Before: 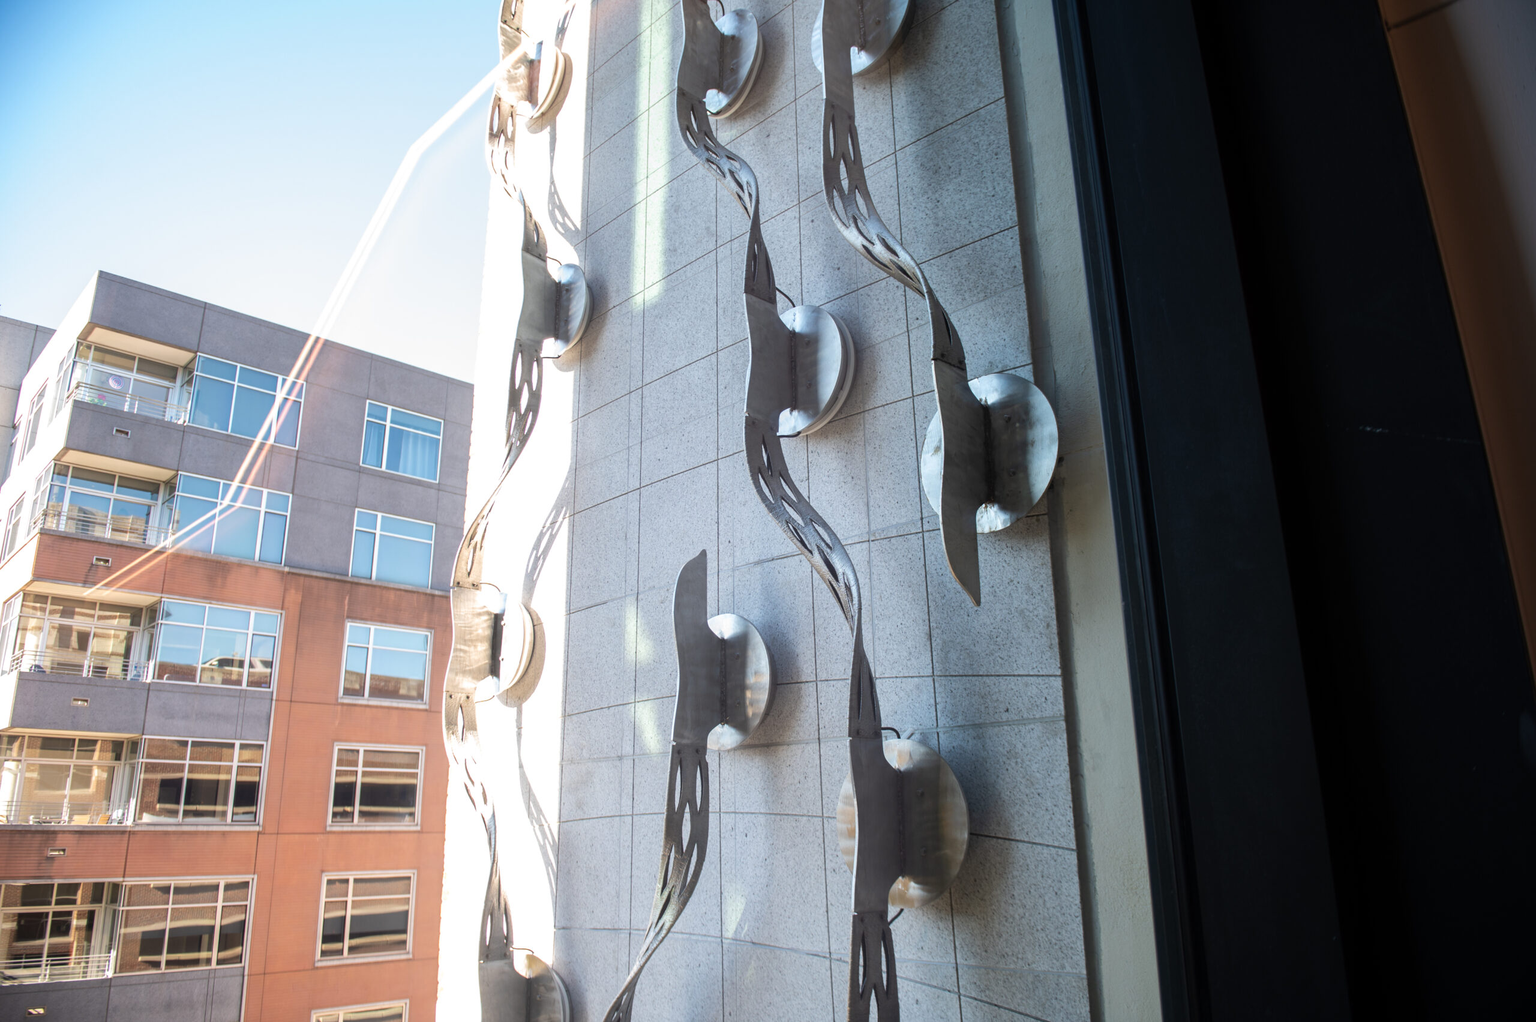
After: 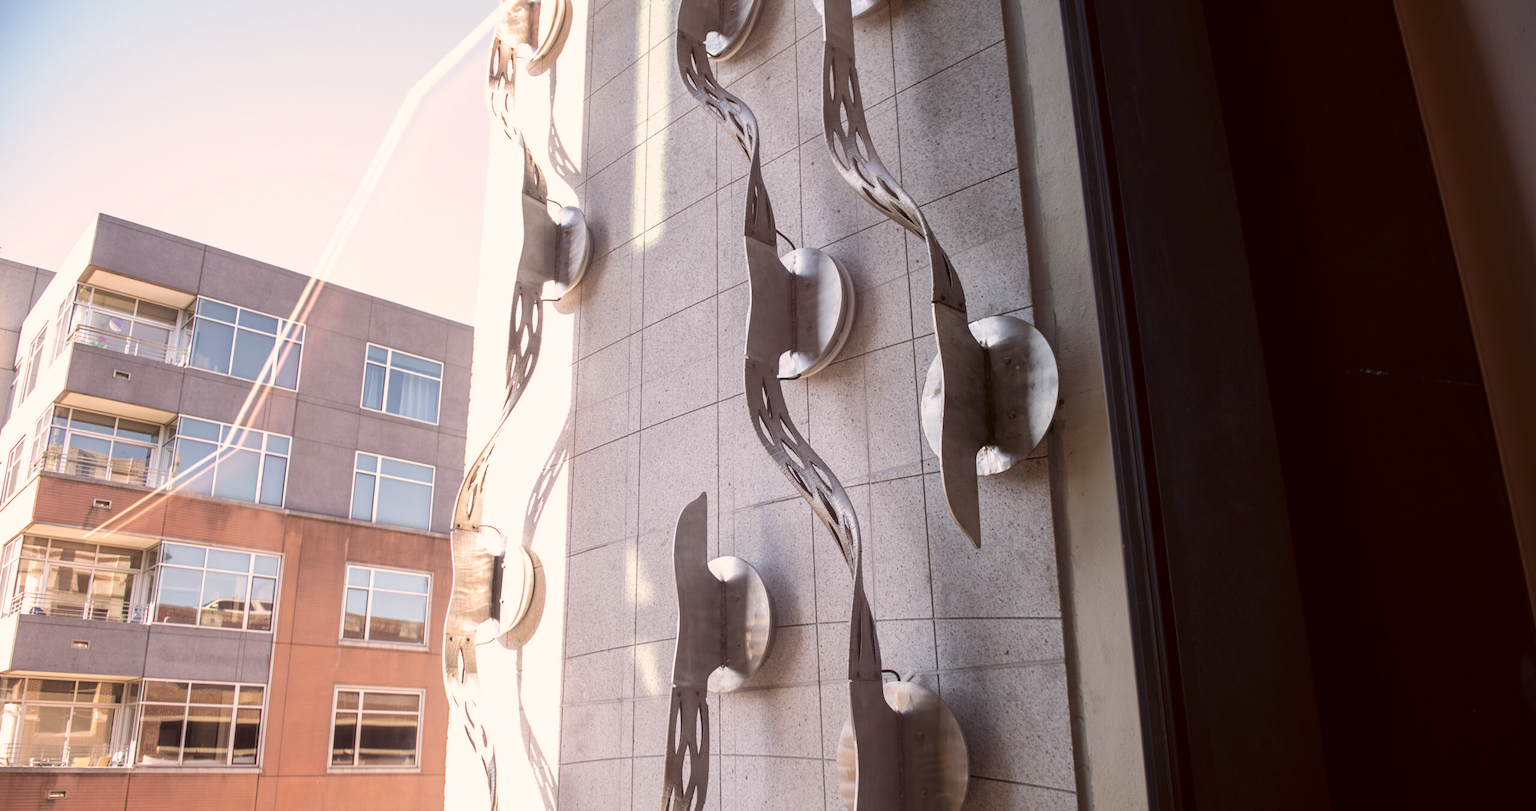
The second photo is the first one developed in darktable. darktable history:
crop and rotate: top 5.664%, bottom 14.874%
color correction: highlights a* 10.25, highlights b* 9.64, shadows a* 9.02, shadows b* 7.61, saturation 0.808
